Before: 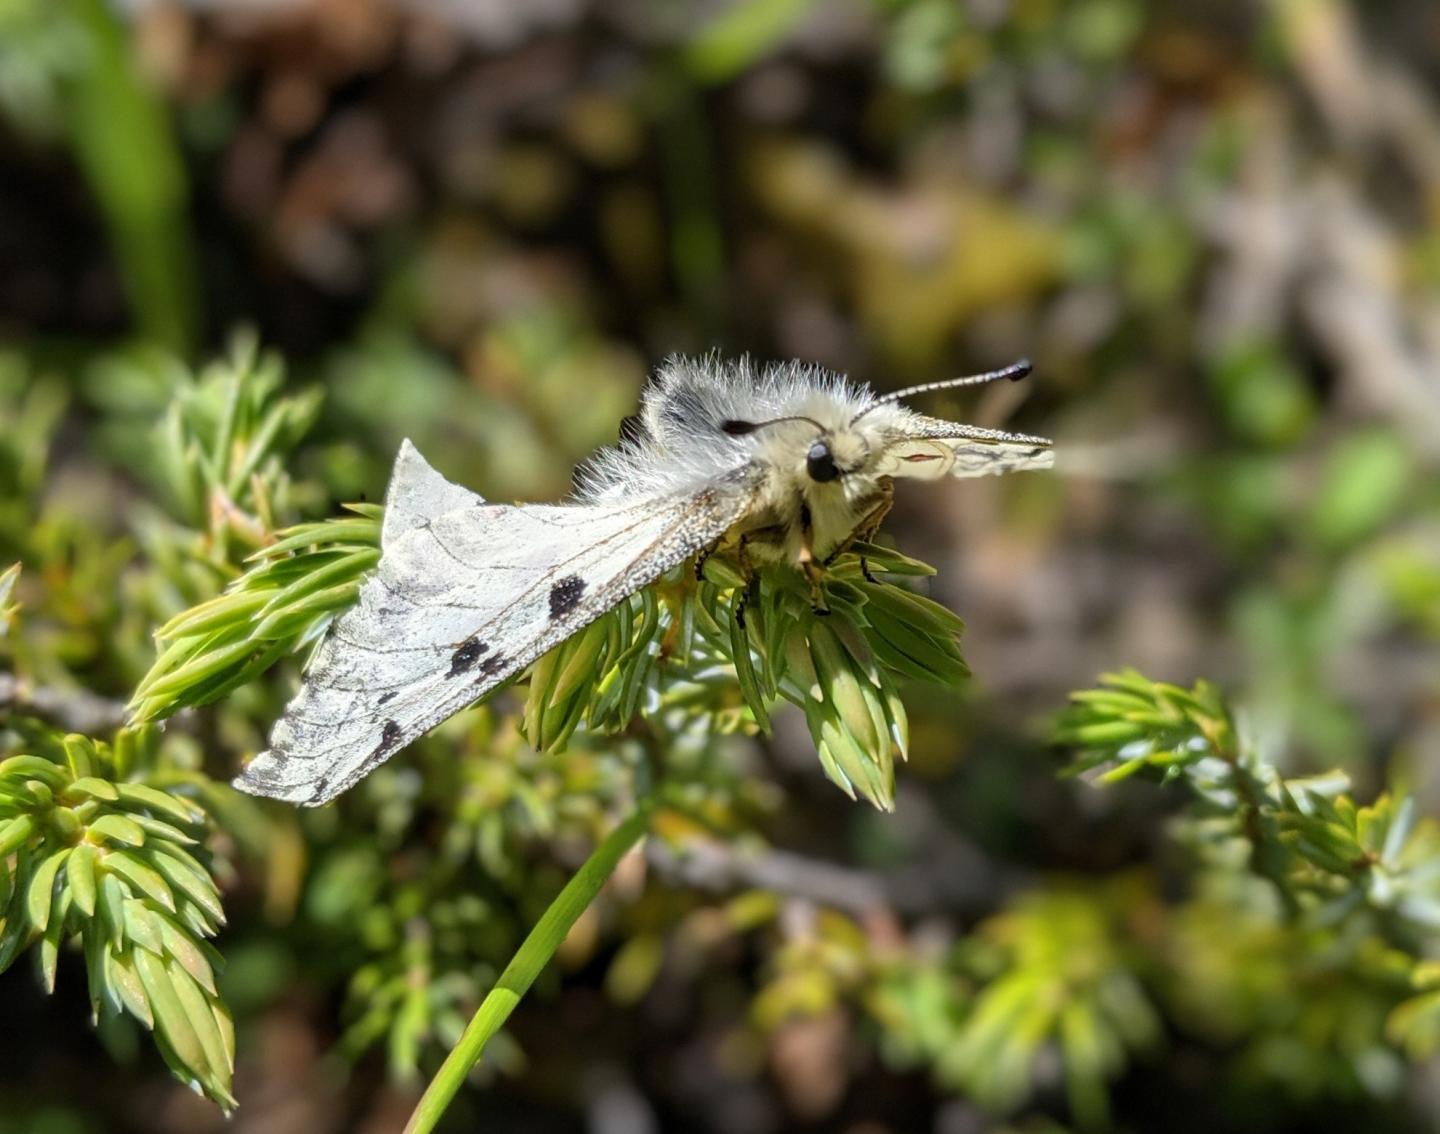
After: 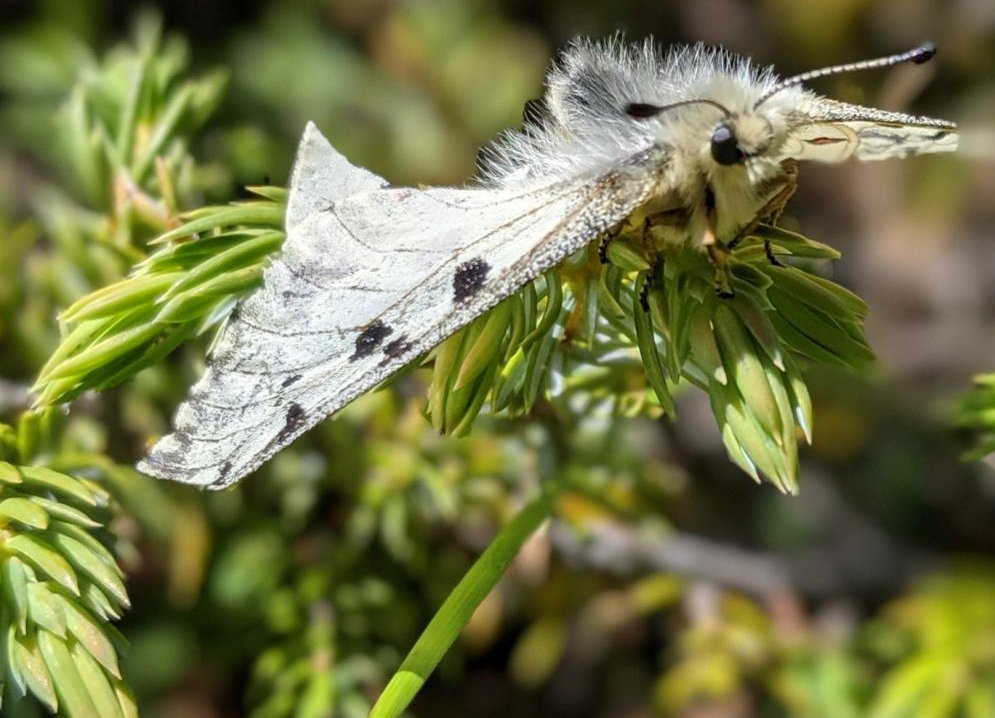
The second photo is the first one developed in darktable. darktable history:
crop: left 6.669%, top 27.981%, right 24.221%, bottom 8.634%
